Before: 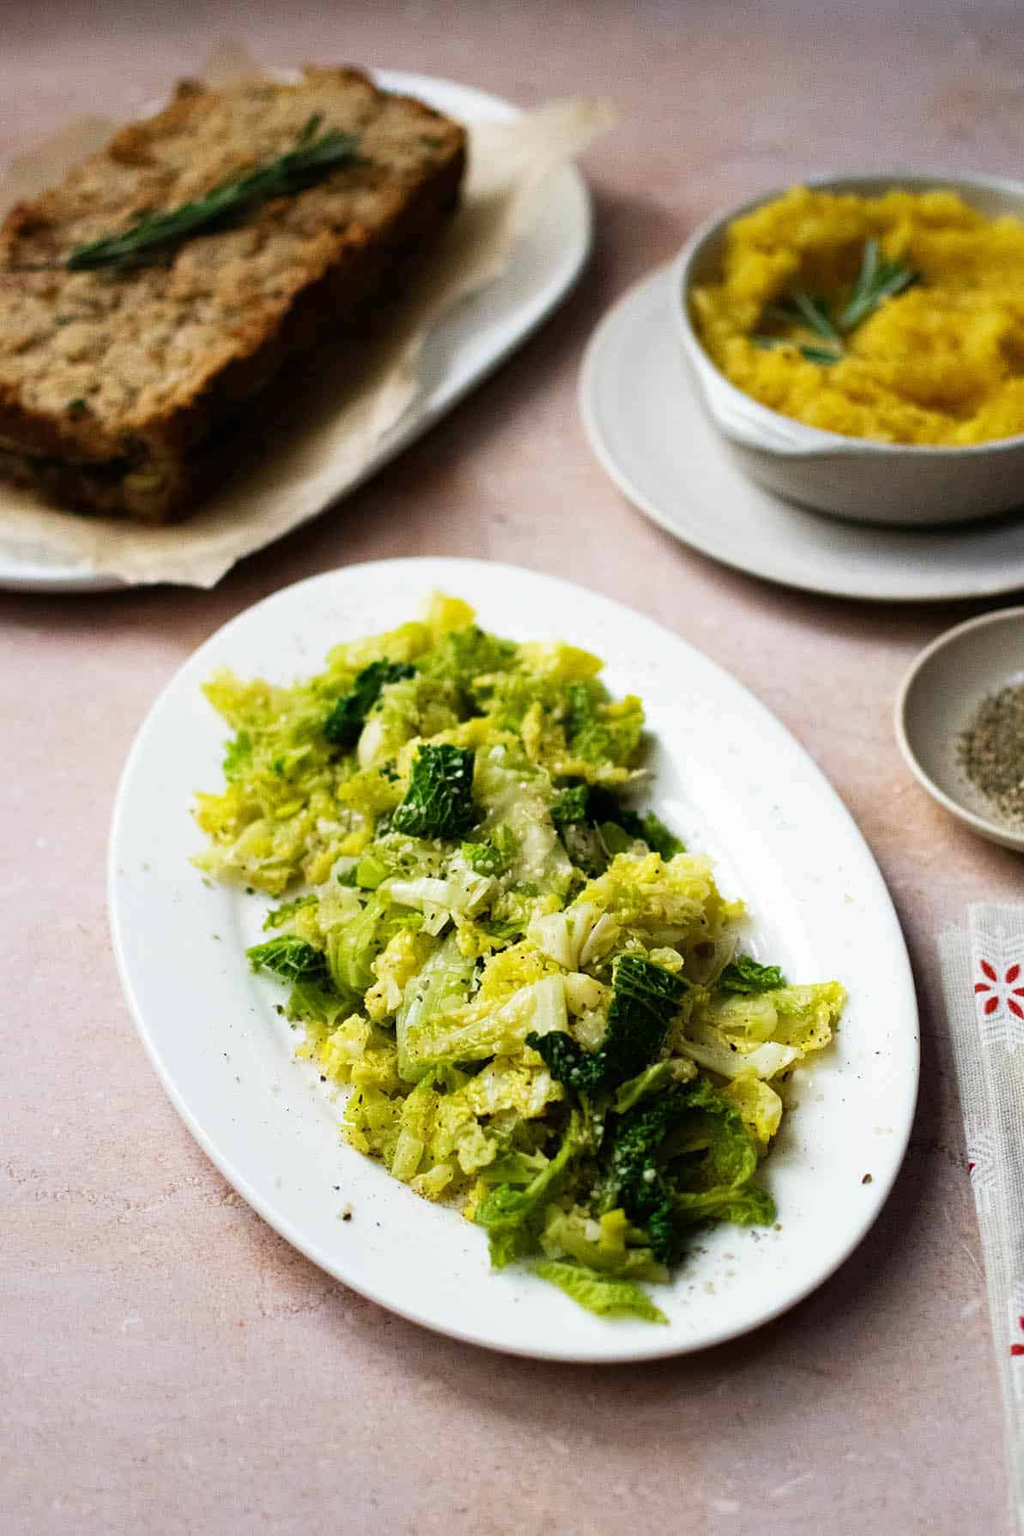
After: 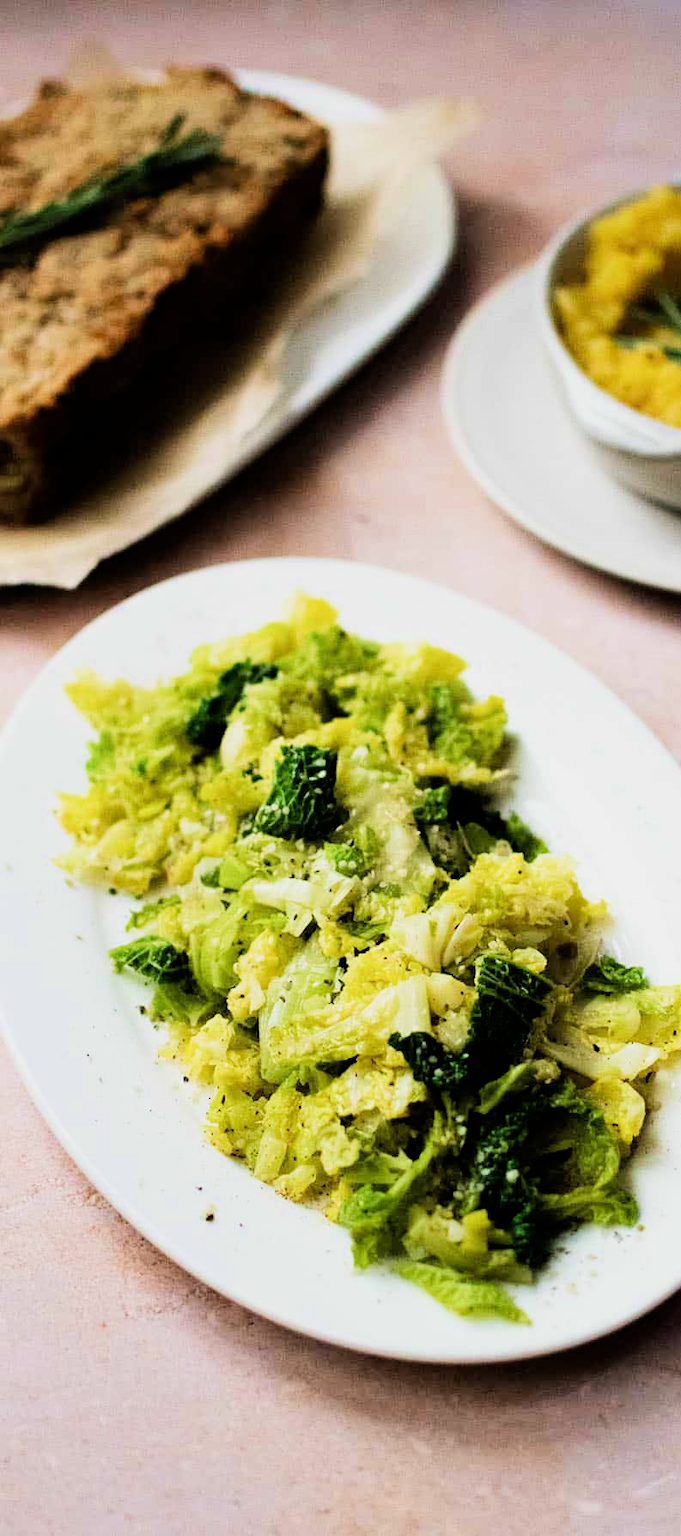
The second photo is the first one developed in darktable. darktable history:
filmic rgb: black relative exposure -7.65 EV, white relative exposure 4.56 EV, hardness 3.61
crop and rotate: left 13.453%, right 19.957%
tone equalizer: -8 EV -0.435 EV, -7 EV -0.421 EV, -6 EV -0.313 EV, -5 EV -0.2 EV, -3 EV 0.21 EV, -2 EV 0.305 EV, -1 EV 0.398 EV, +0 EV 0.438 EV, edges refinement/feathering 500, mask exposure compensation -1.57 EV, preserve details no
velvia: on, module defaults
exposure: exposure 0.45 EV, compensate highlight preservation false
